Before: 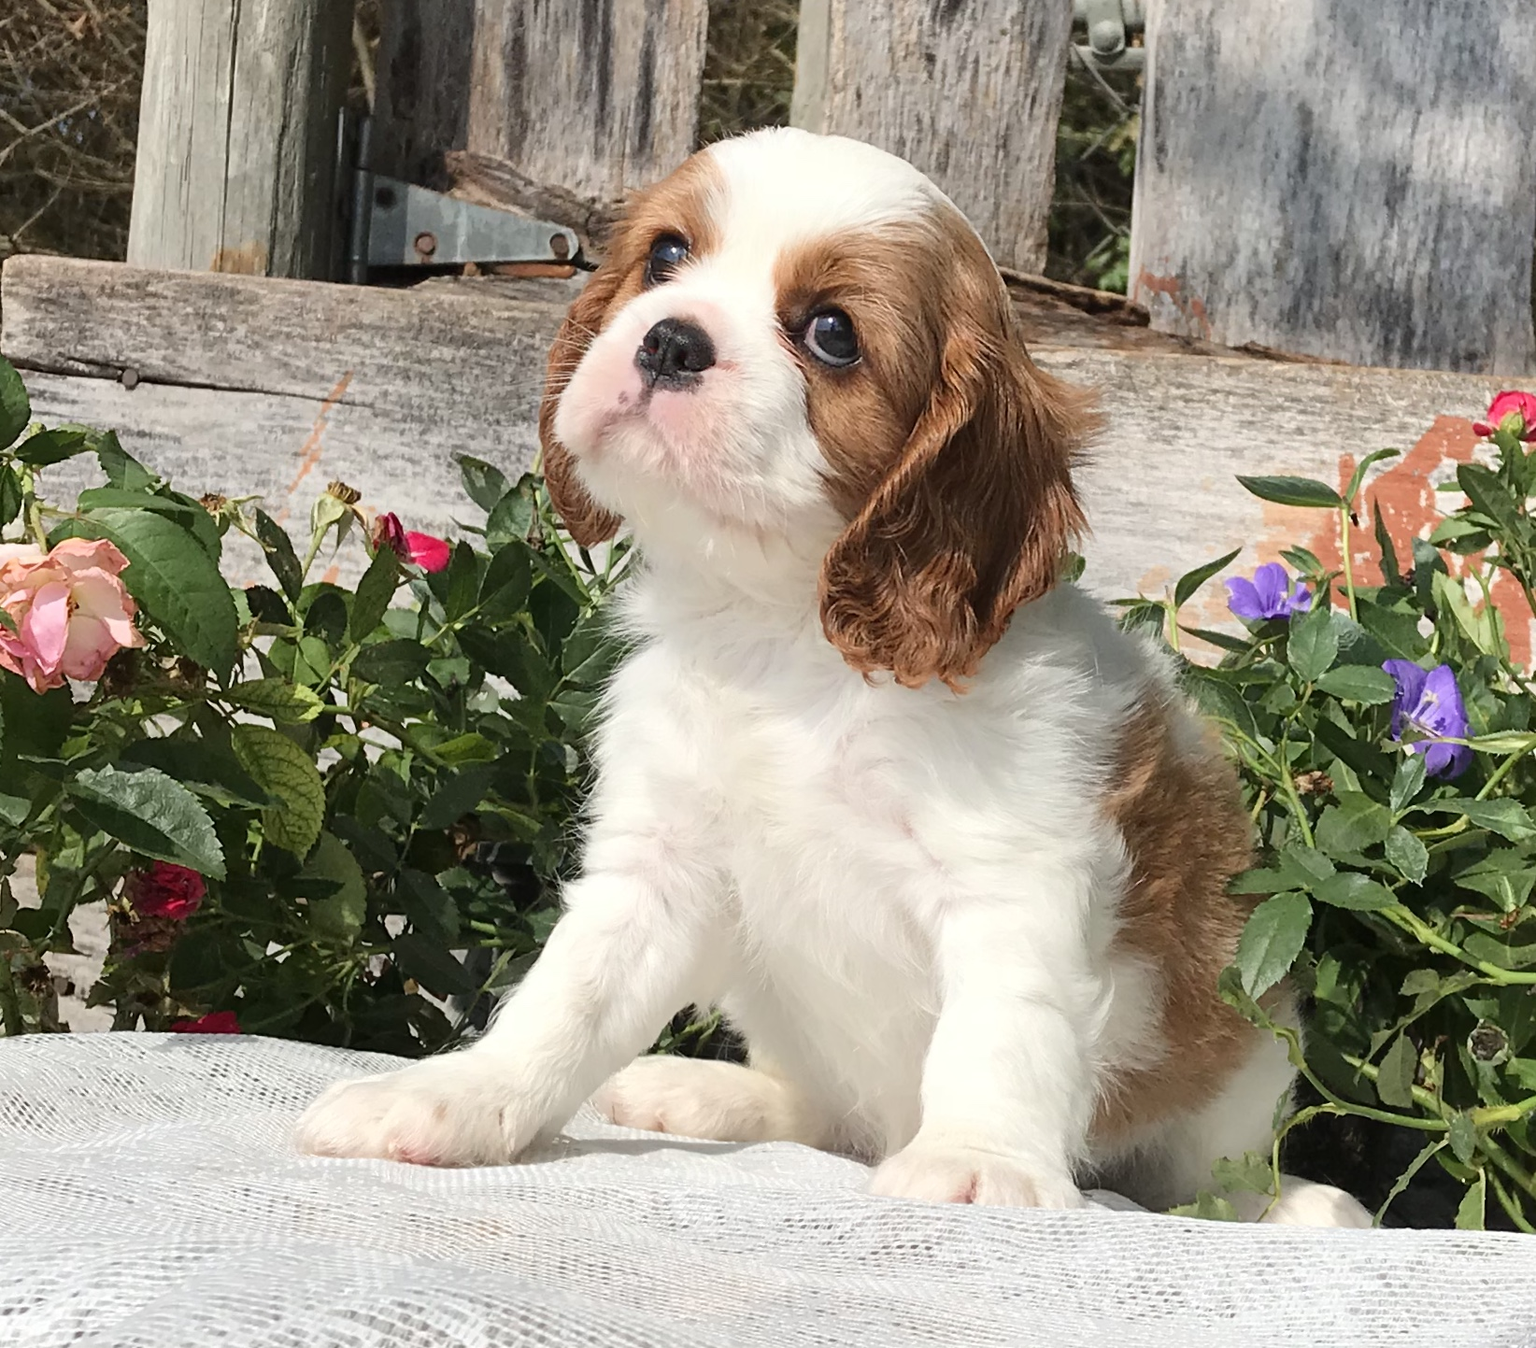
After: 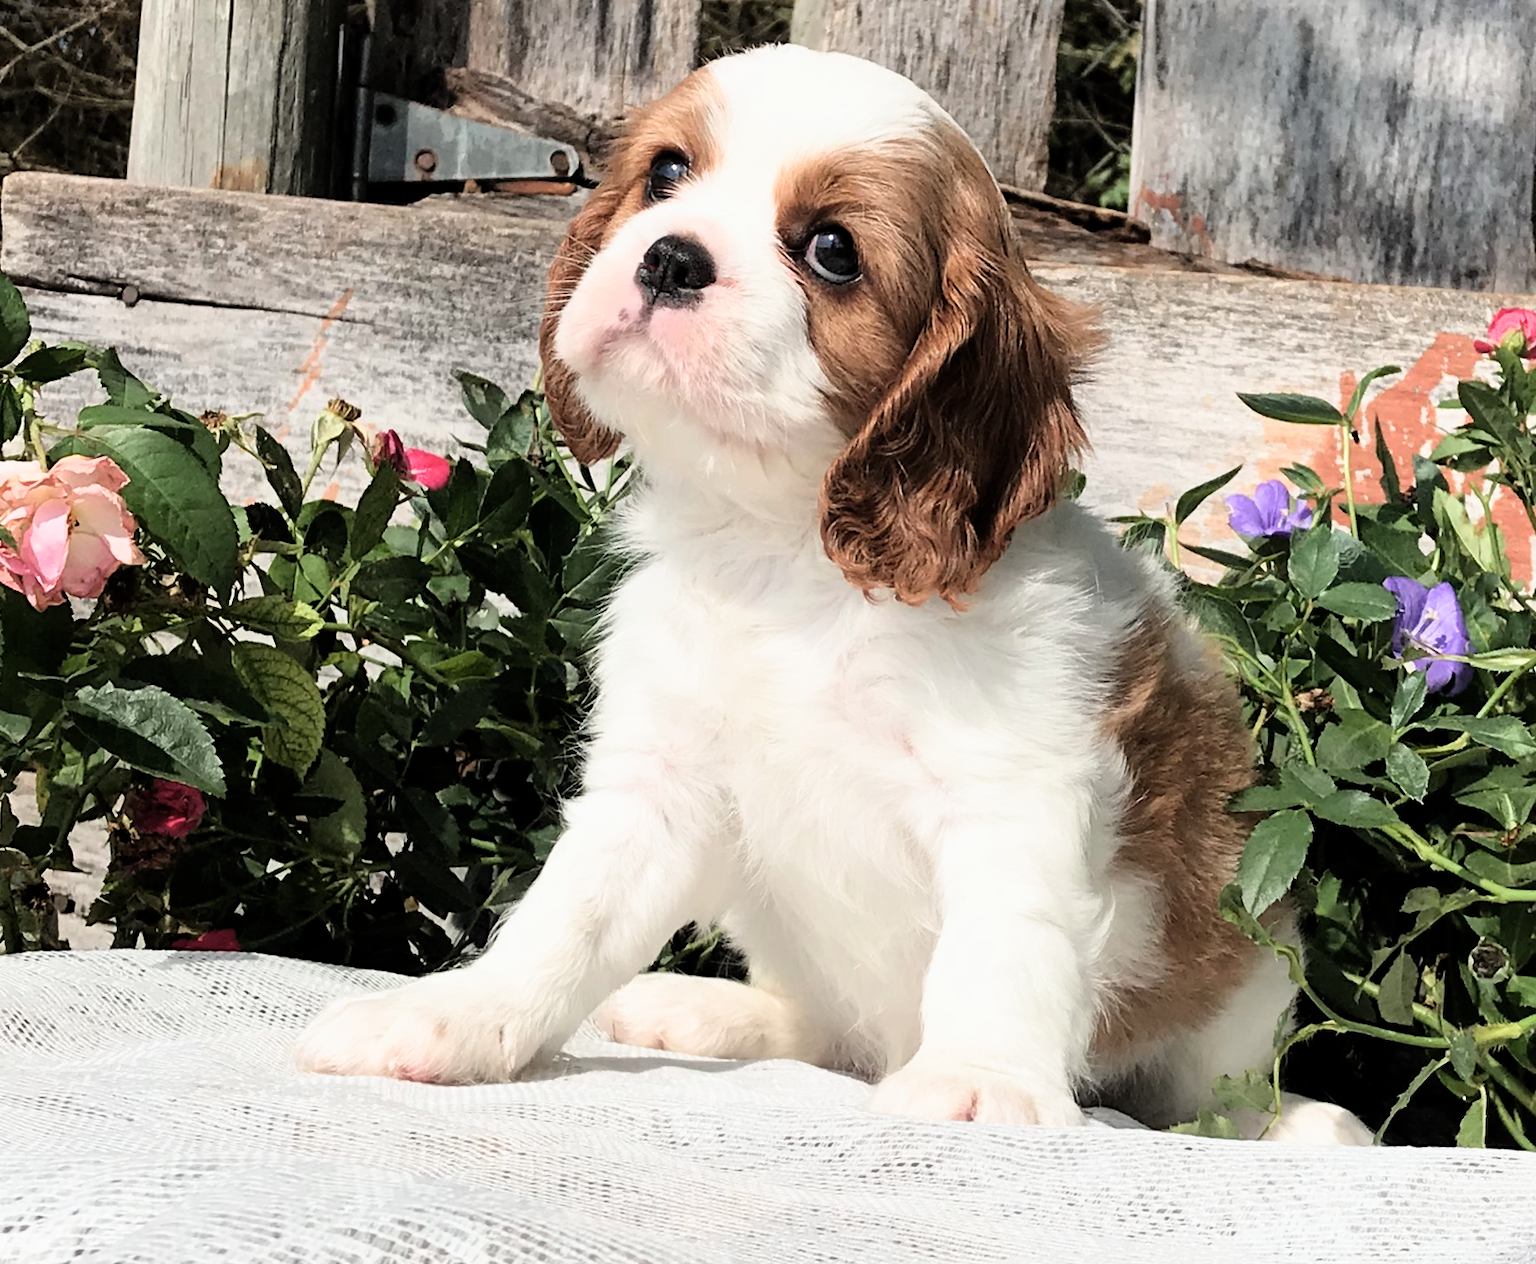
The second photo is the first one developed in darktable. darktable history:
crop and rotate: top 6.196%
filmic rgb: black relative exposure -8.66 EV, white relative exposure 2.66 EV, threshold 5.94 EV, target black luminance 0%, target white luminance 99.958%, hardness 6.26, latitude 74.92%, contrast 1.32, highlights saturation mix -6.13%, color science v5 (2021), contrast in shadows safe, contrast in highlights safe, enable highlight reconstruction true
